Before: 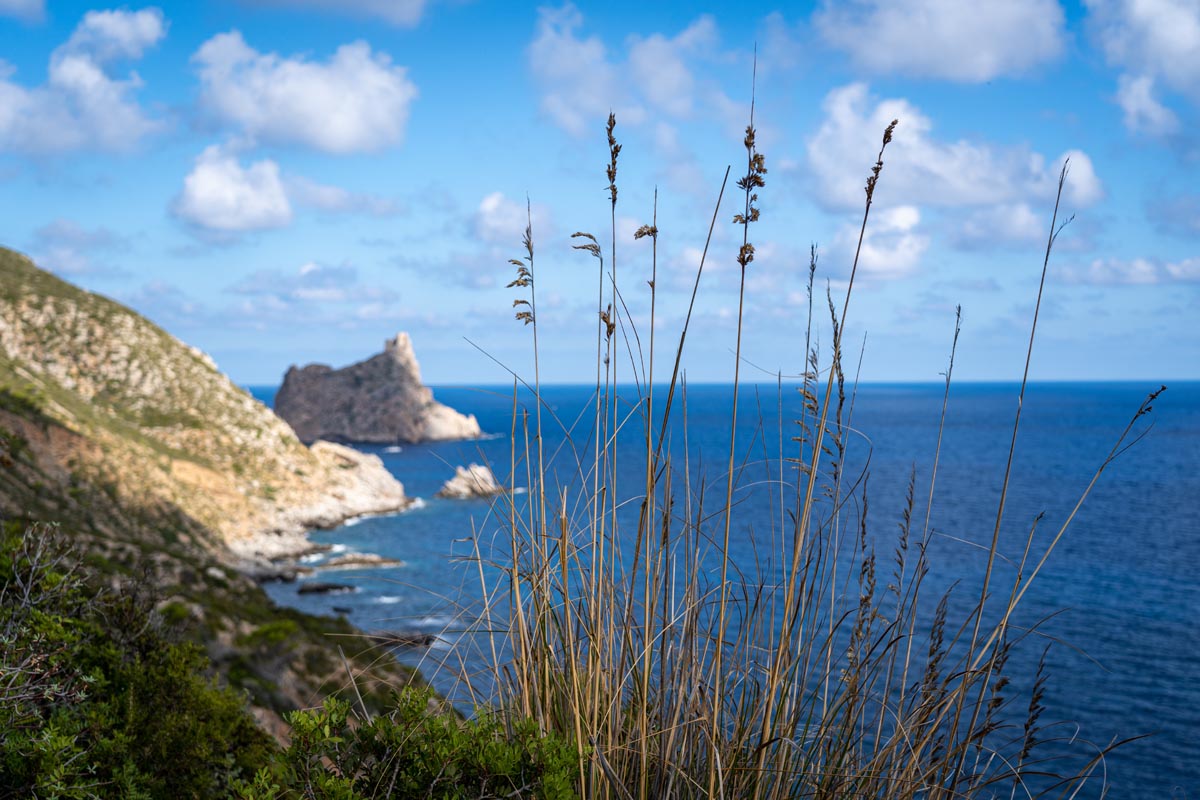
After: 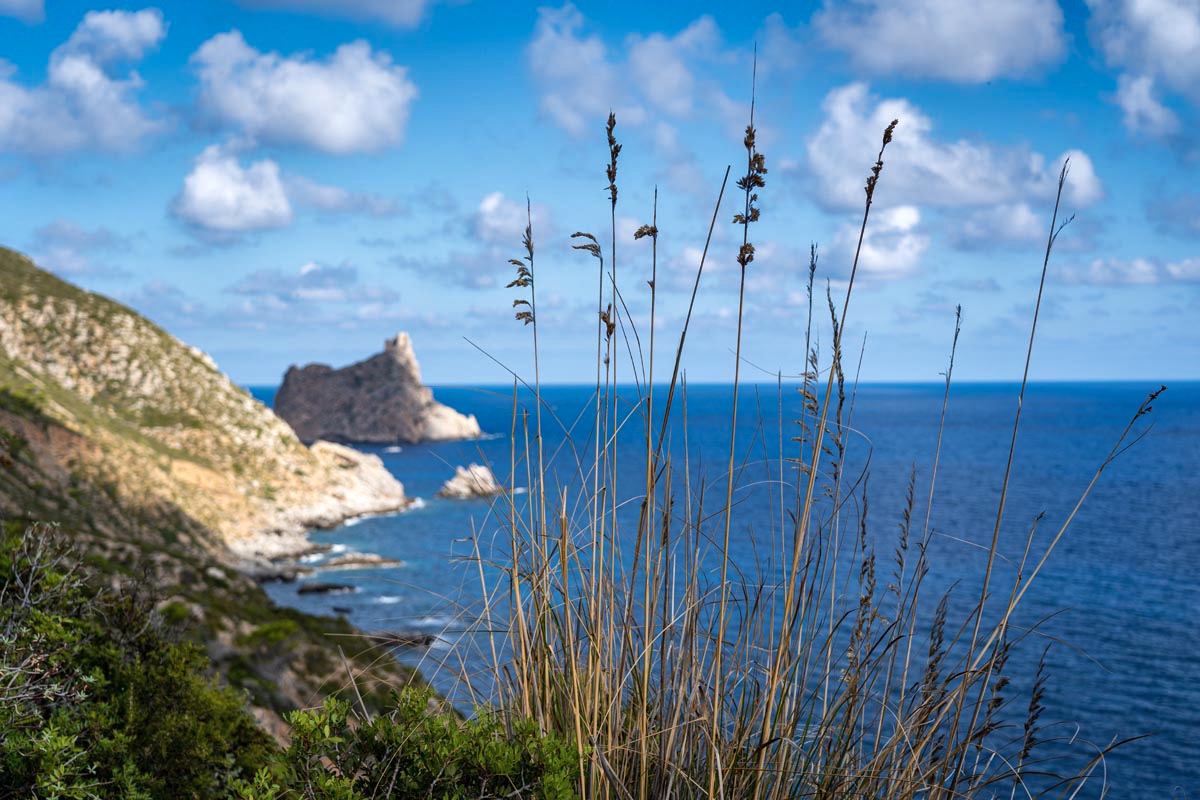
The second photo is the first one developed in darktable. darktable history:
exposure: exposure 0.083 EV, compensate highlight preservation false
shadows and highlights: radius 117.64, shadows 41.66, highlights -61.97, soften with gaussian
